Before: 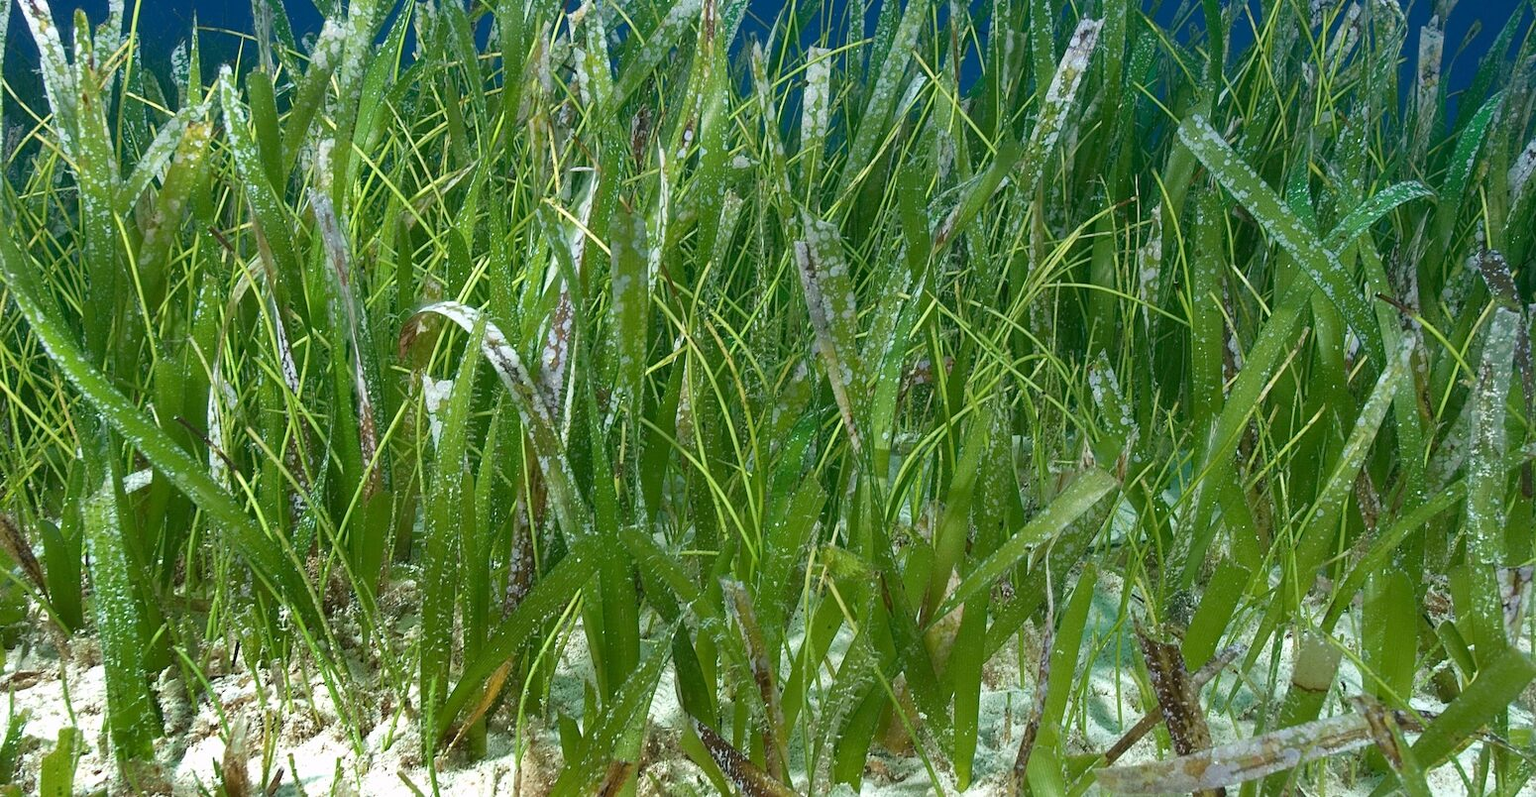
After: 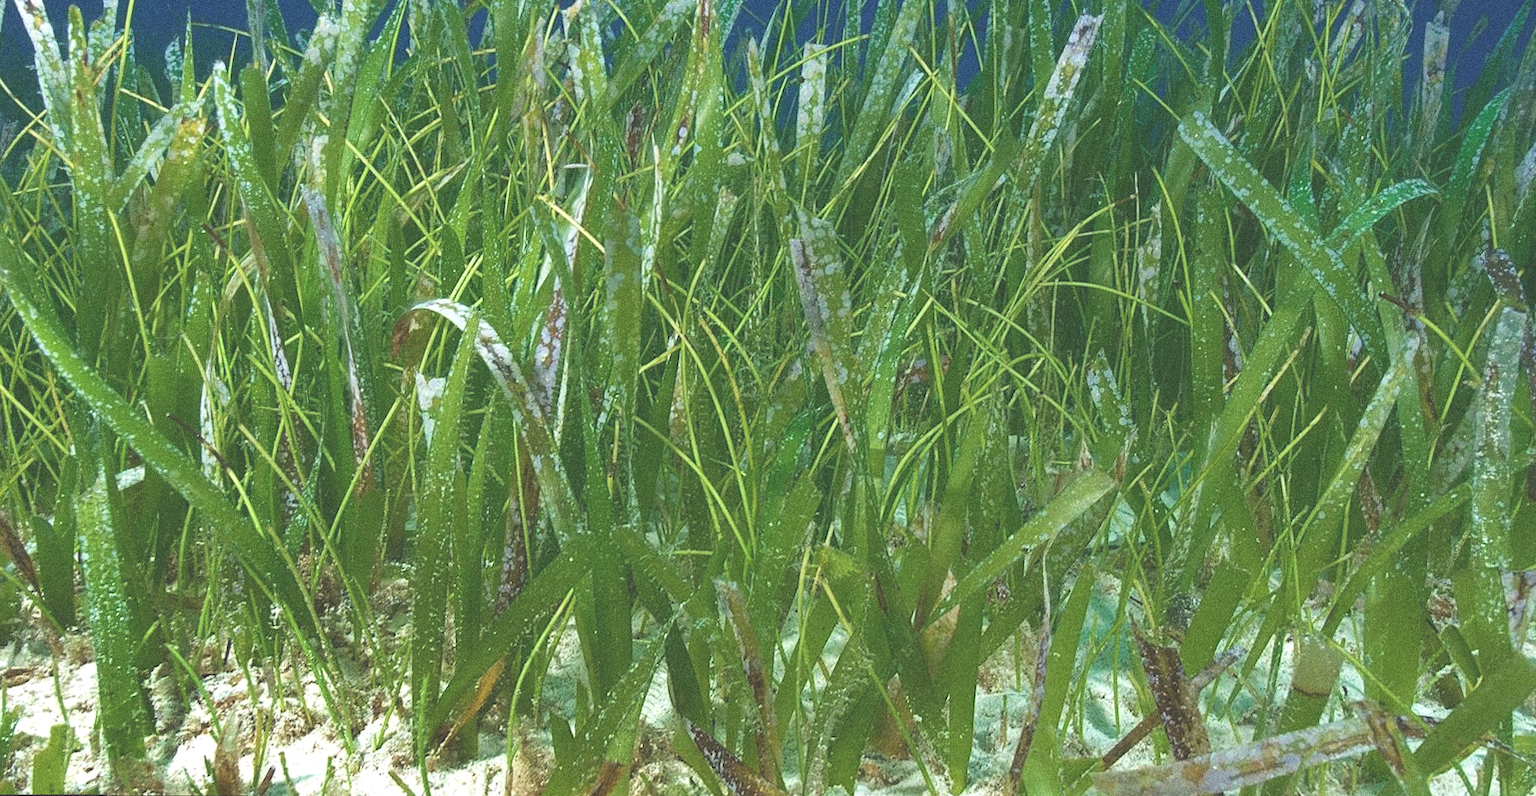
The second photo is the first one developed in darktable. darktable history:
rotate and perspective: rotation 0.192°, lens shift (horizontal) -0.015, crop left 0.005, crop right 0.996, crop top 0.006, crop bottom 0.99
grain: coarseness 8.68 ISO, strength 31.94%
exposure: black level correction -0.041, exposure 0.064 EV, compensate highlight preservation false
velvia: on, module defaults
